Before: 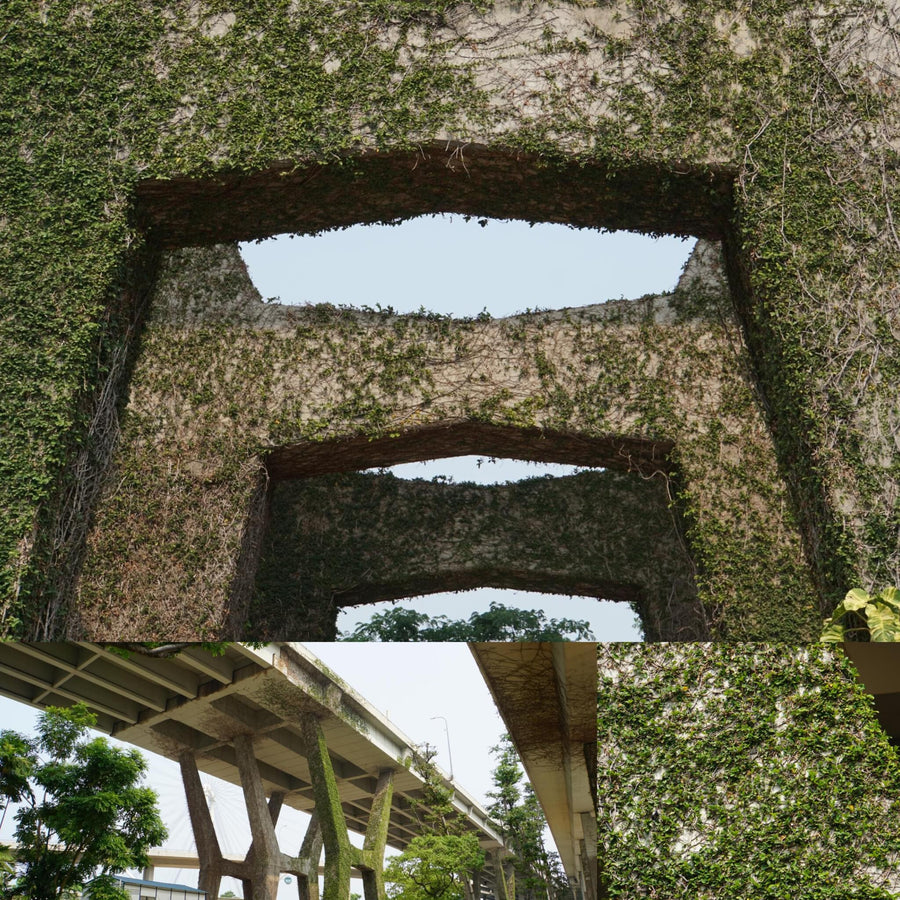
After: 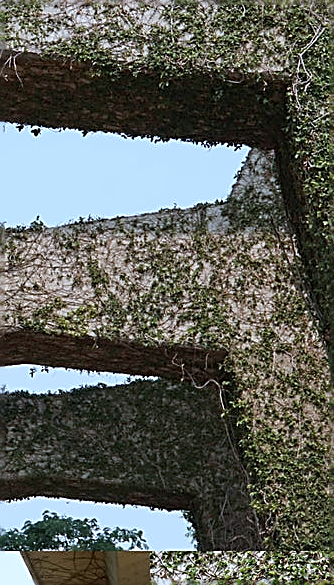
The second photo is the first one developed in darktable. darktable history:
sharpen: radius 1.729, amount 1.295
color correction: highlights a* -2.01, highlights b* -18.32
crop and rotate: left 49.724%, top 10.153%, right 13.073%, bottom 24.744%
